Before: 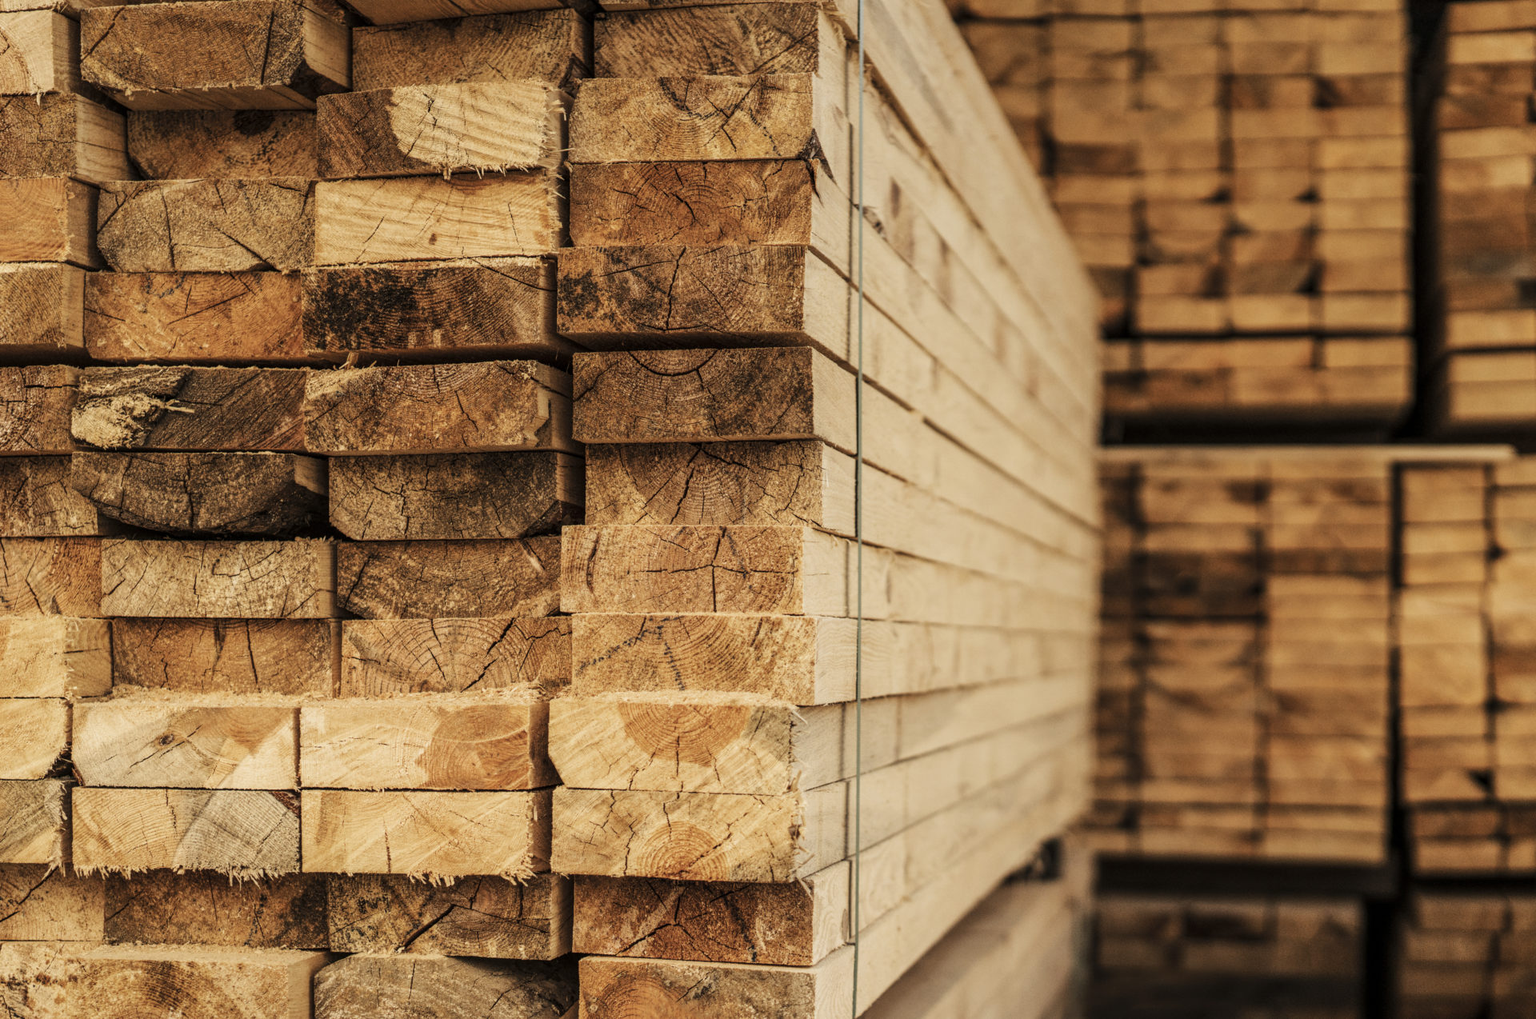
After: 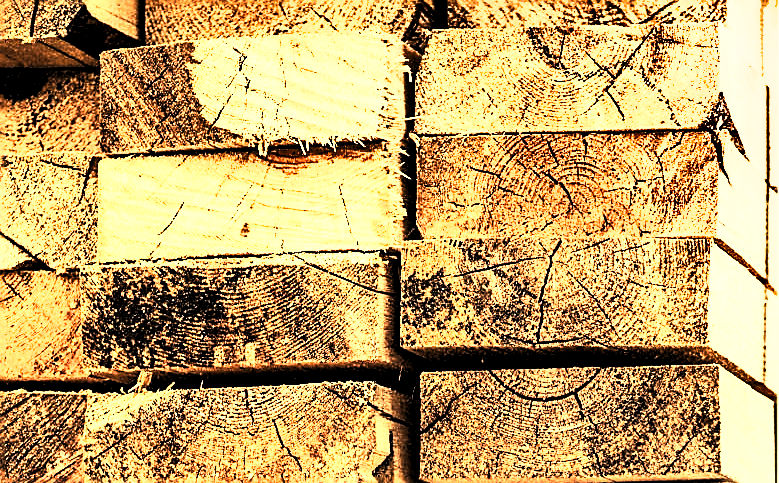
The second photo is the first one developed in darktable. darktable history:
exposure: black level correction 0, exposure 0.6 EV, compensate exposure bias true, compensate highlight preservation false
rgb curve: curves: ch0 [(0, 0) (0.21, 0.15) (0.24, 0.21) (0.5, 0.75) (0.75, 0.96) (0.89, 0.99) (1, 1)]; ch1 [(0, 0.02) (0.21, 0.13) (0.25, 0.2) (0.5, 0.67) (0.75, 0.9) (0.89, 0.97) (1, 1)]; ch2 [(0, 0.02) (0.21, 0.13) (0.25, 0.2) (0.5, 0.67) (0.75, 0.9) (0.89, 0.97) (1, 1)], compensate middle gray true
shadows and highlights: soften with gaussian
levels: levels [0.052, 0.496, 0.908]
crop: left 15.452%, top 5.459%, right 43.956%, bottom 56.62%
sharpen: radius 1.685, amount 1.294
